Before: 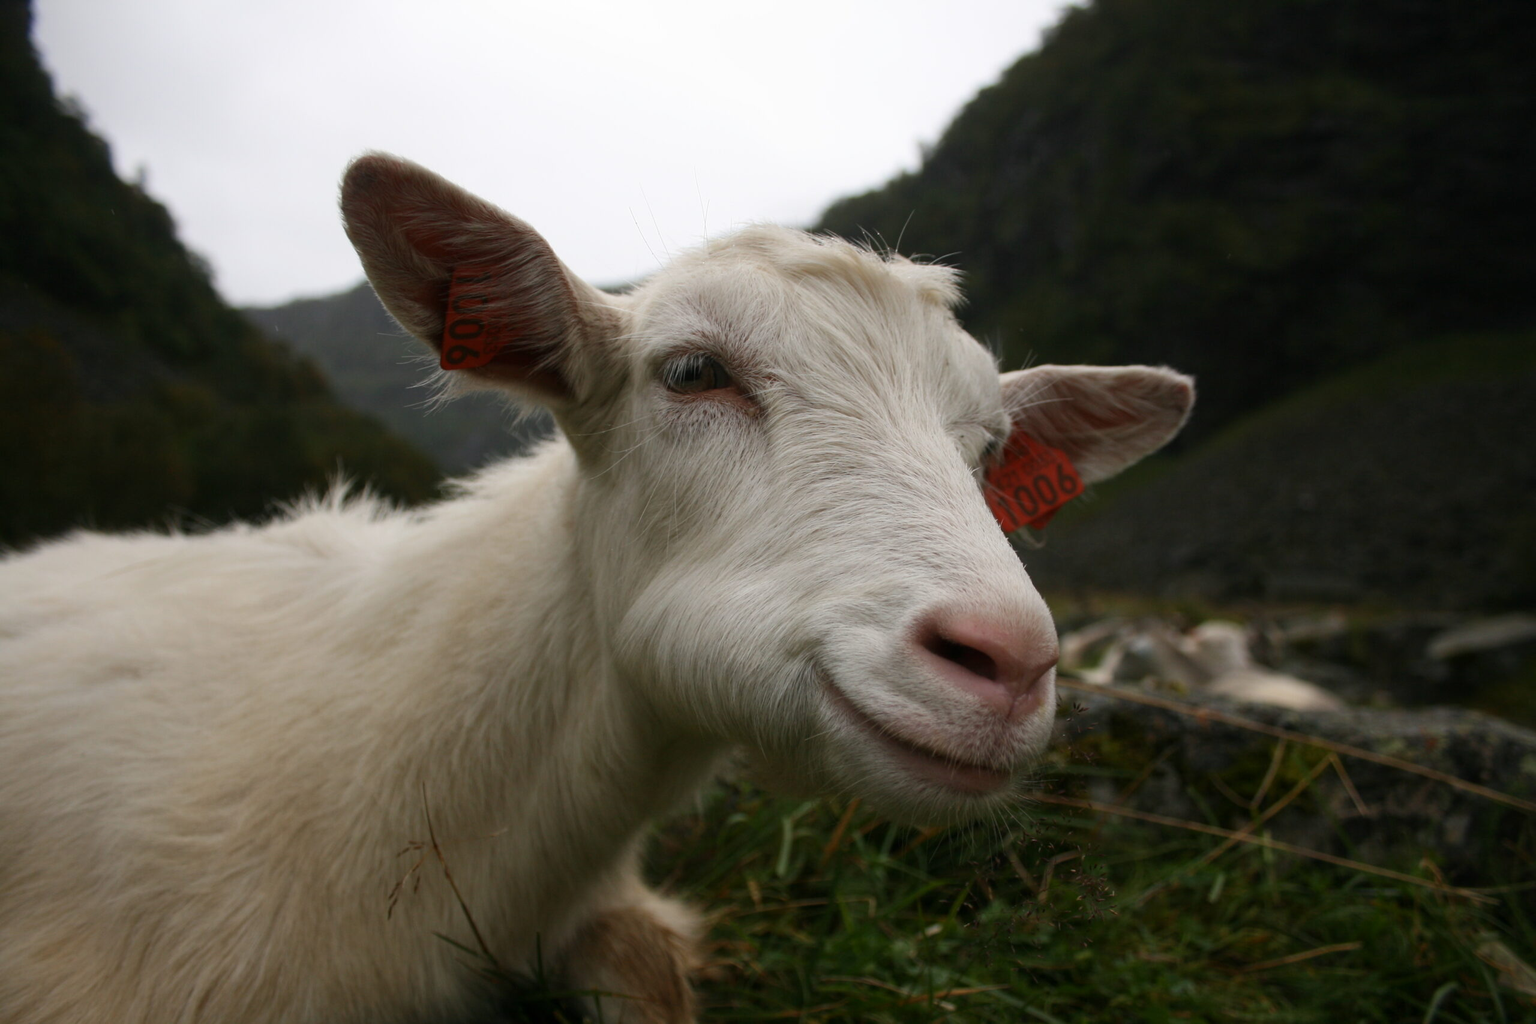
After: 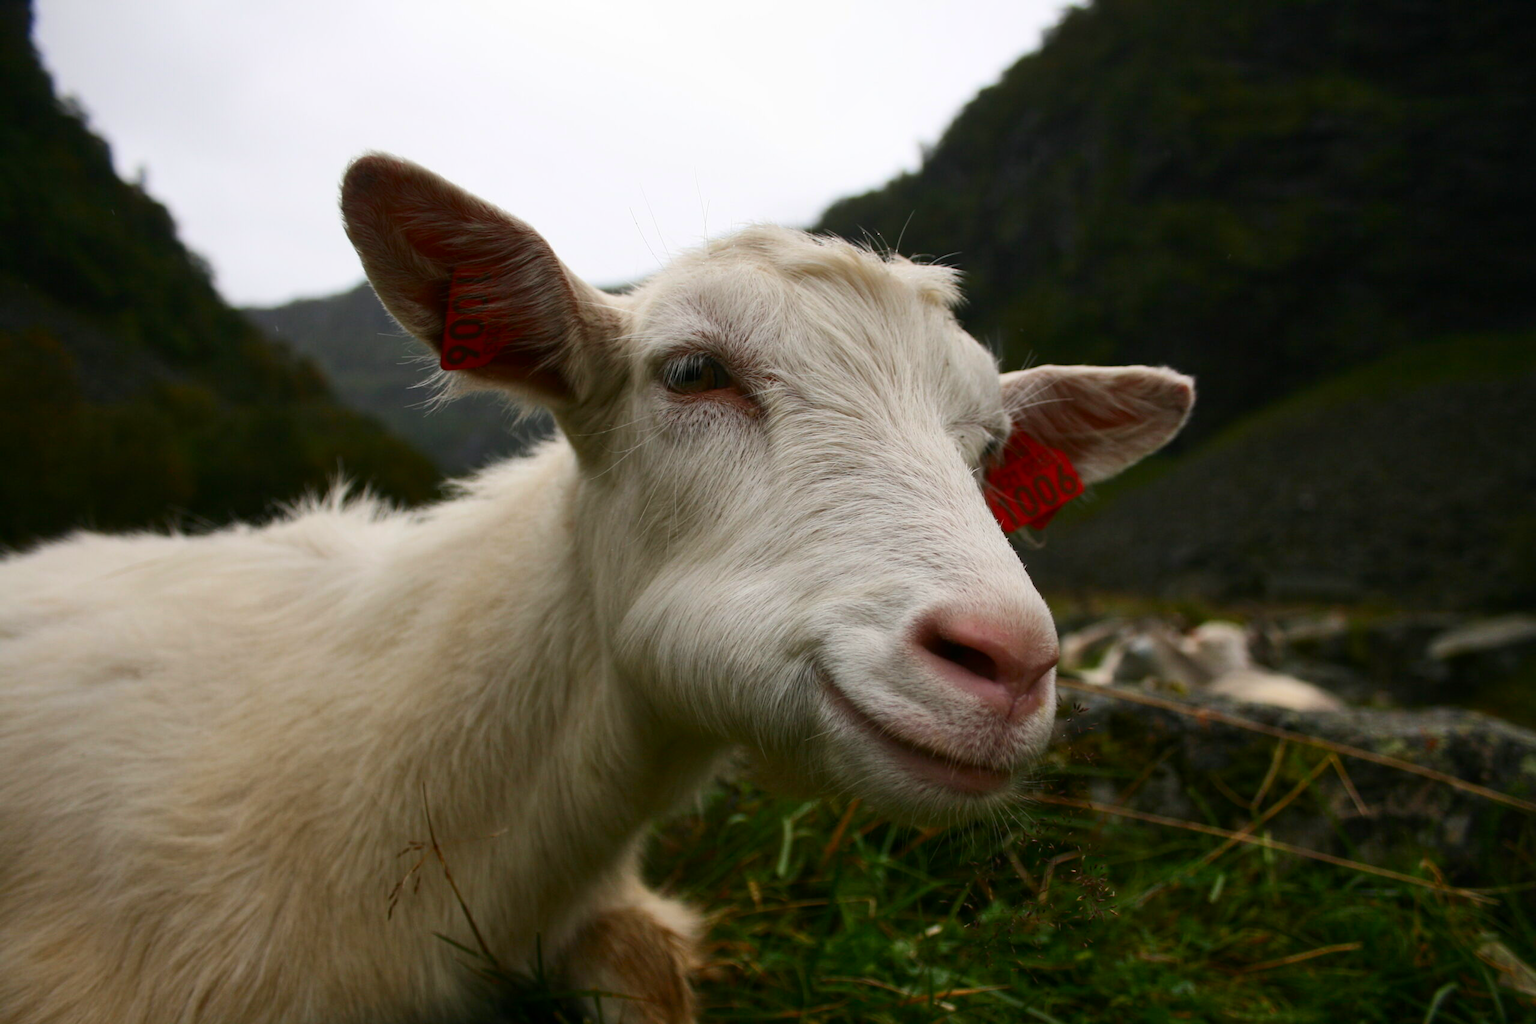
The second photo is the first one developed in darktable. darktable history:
shadows and highlights: shadows 35.71, highlights -35.06, soften with gaussian
contrast brightness saturation: contrast 0.156, saturation 0.332
